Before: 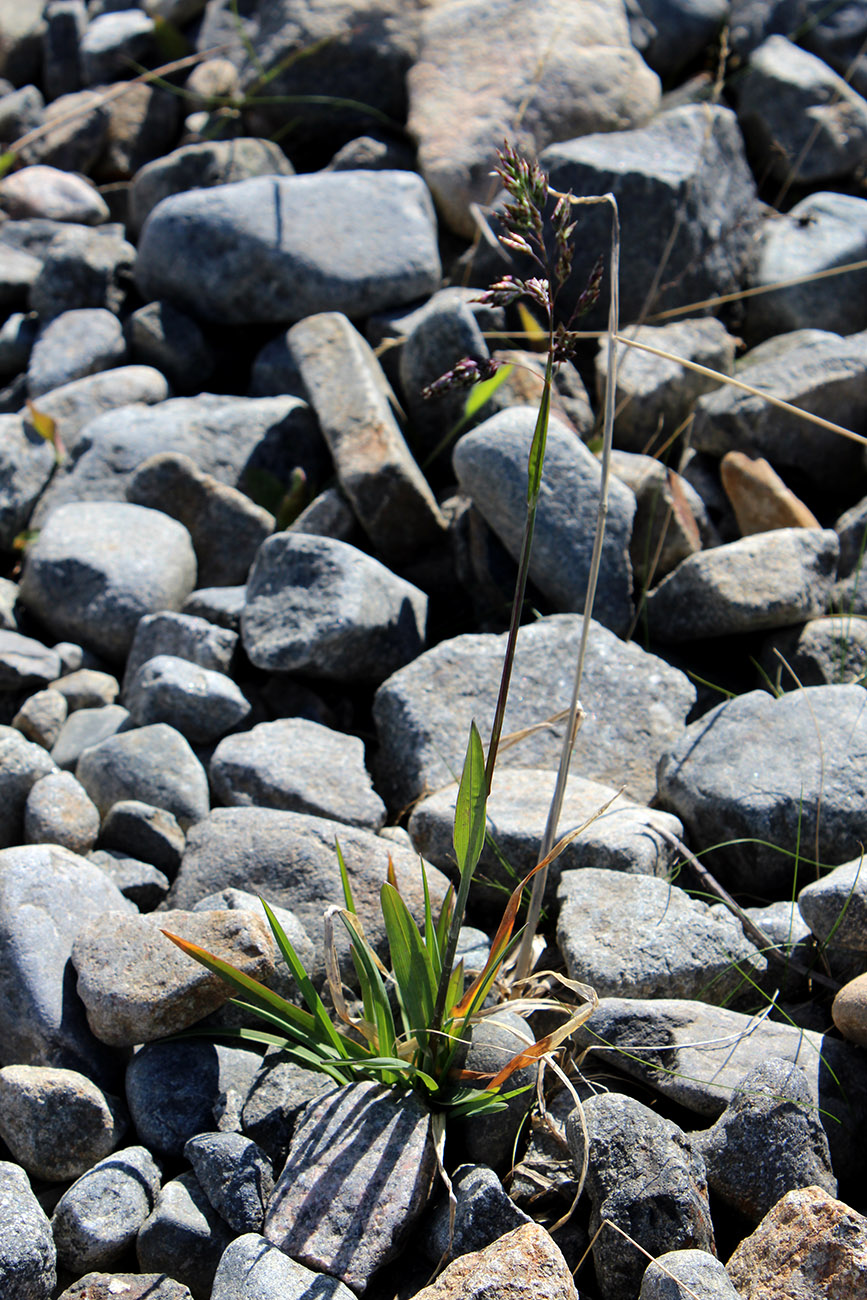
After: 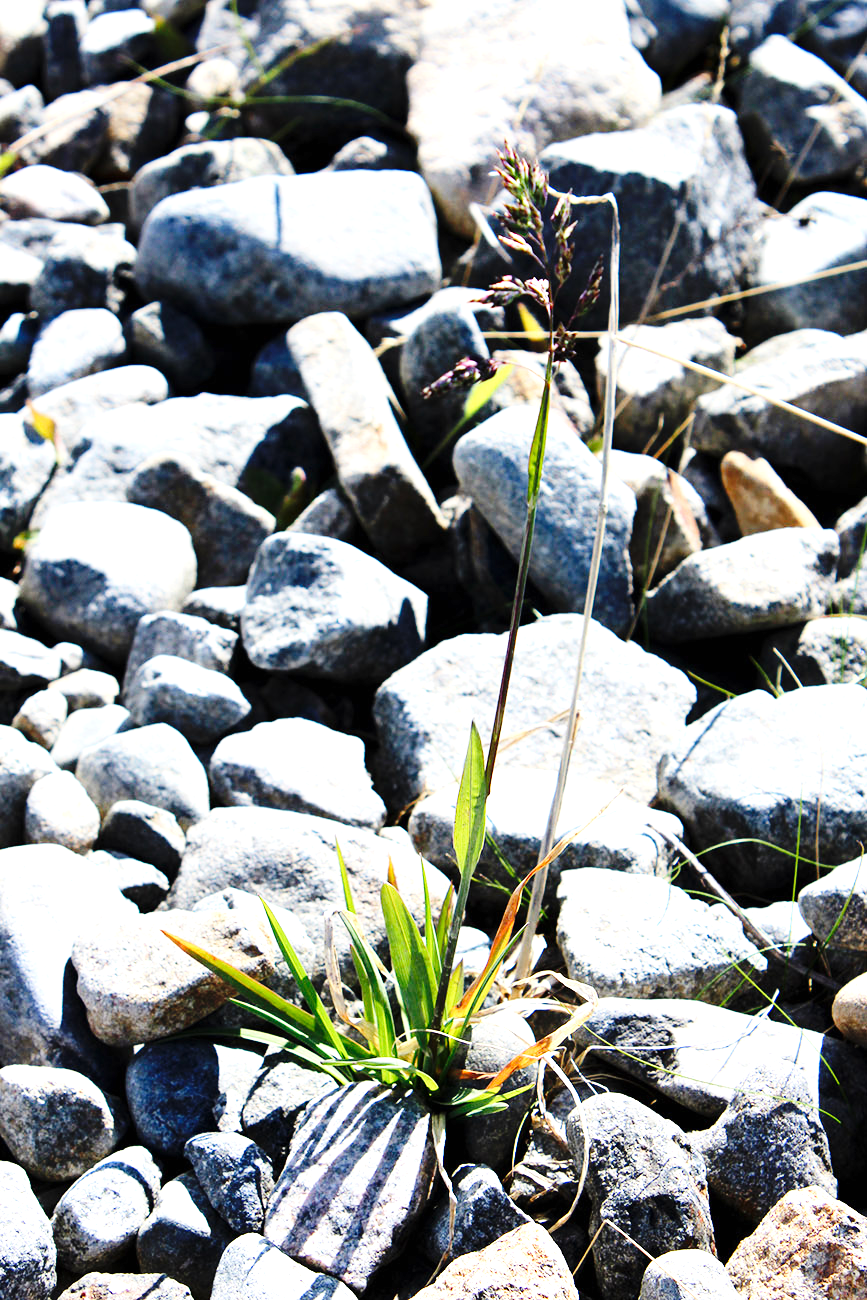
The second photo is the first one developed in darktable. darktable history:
exposure: black level correction 0, exposure 1.2 EV, compensate highlight preservation false
base curve: curves: ch0 [(0, 0) (0.036, 0.025) (0.121, 0.166) (0.206, 0.329) (0.605, 0.79) (1, 1)], preserve colors none
